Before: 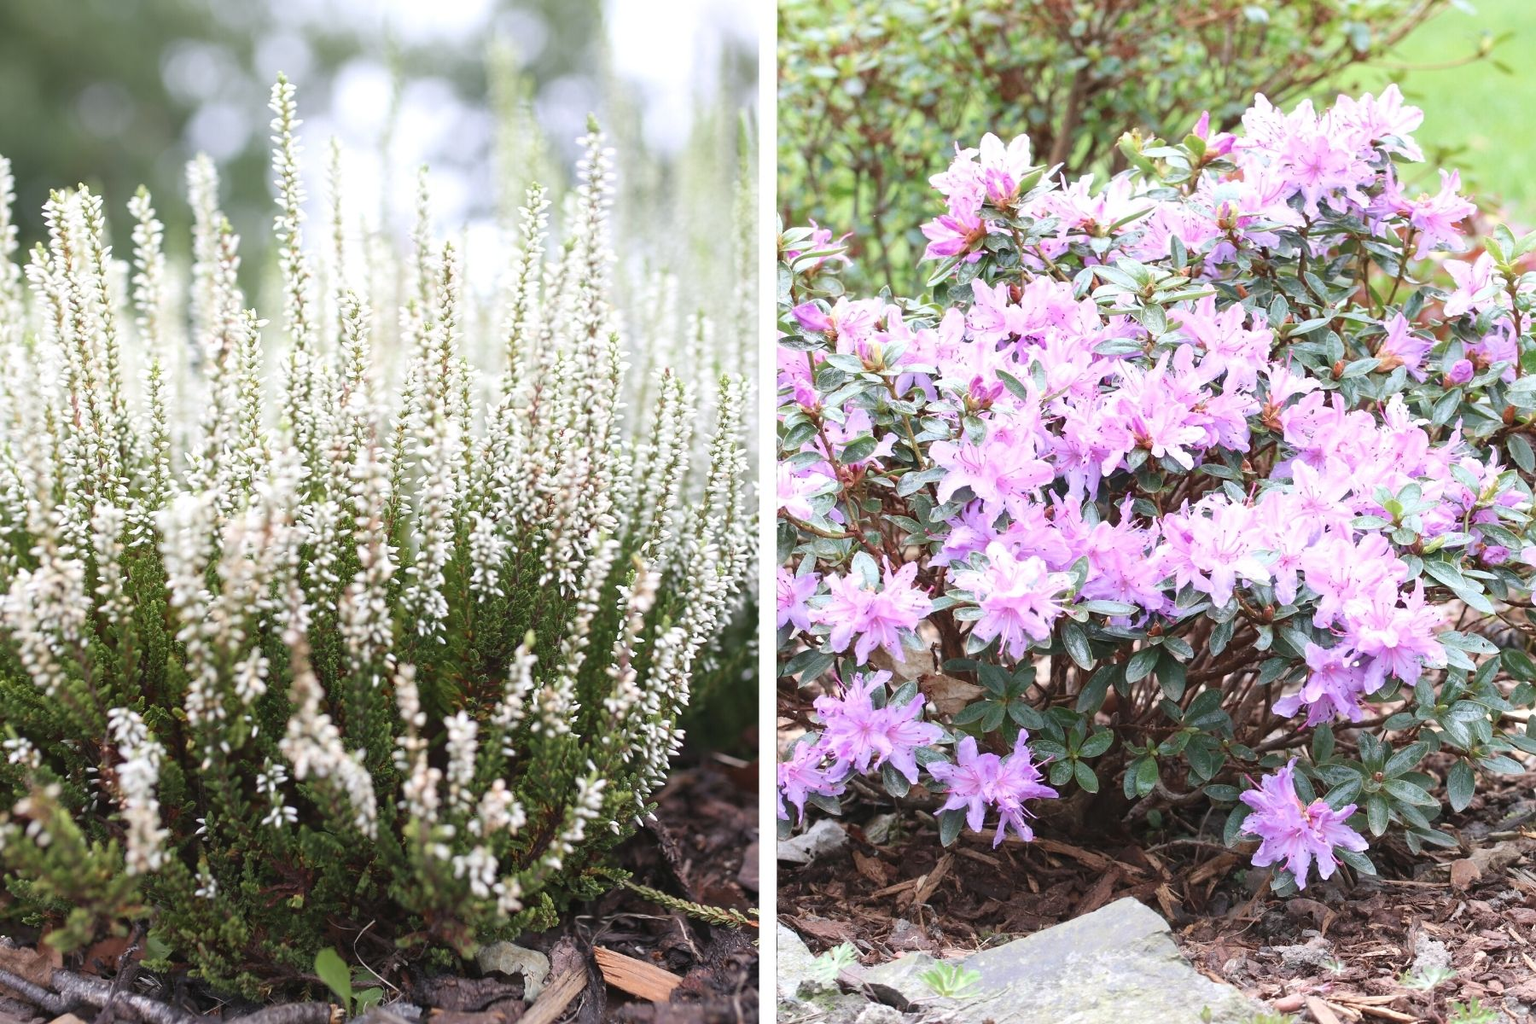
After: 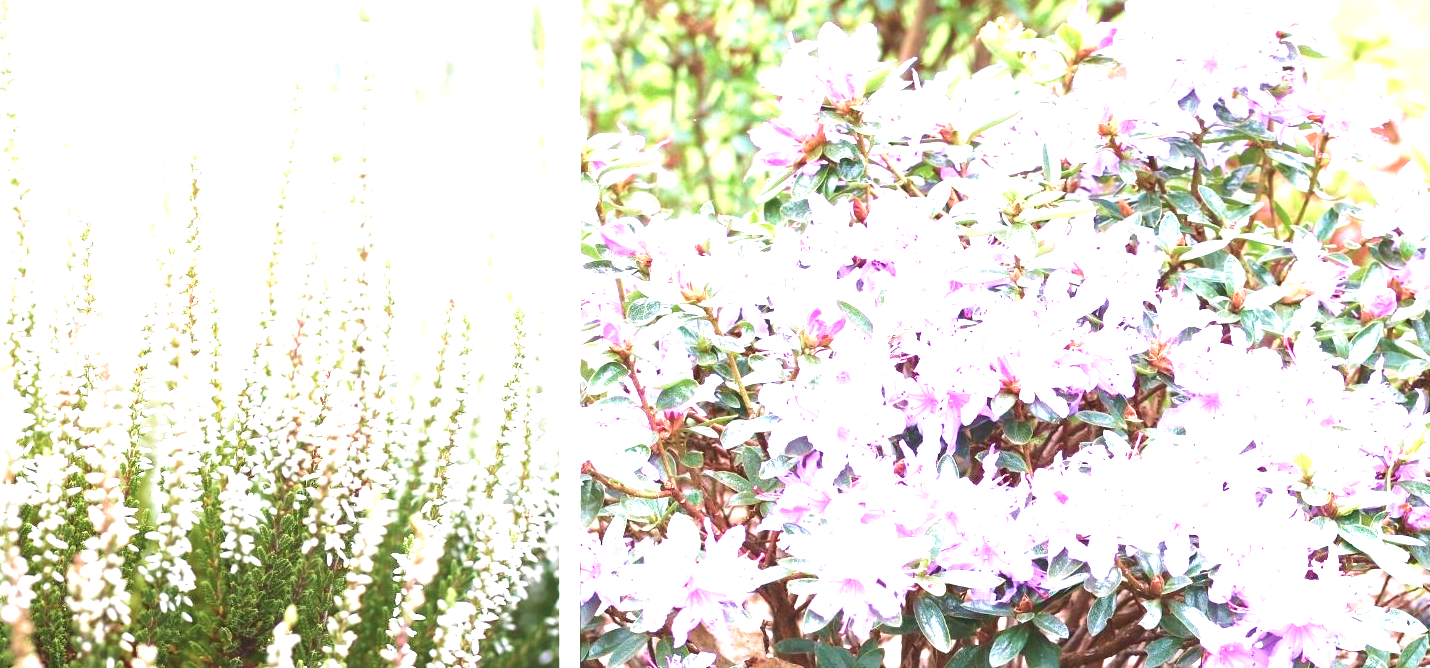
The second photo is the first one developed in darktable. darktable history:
crop: left 18.38%, top 11.092%, right 2.134%, bottom 33.217%
exposure: black level correction 0, exposure 1.3 EV, compensate highlight preservation false
velvia: strength 45%
